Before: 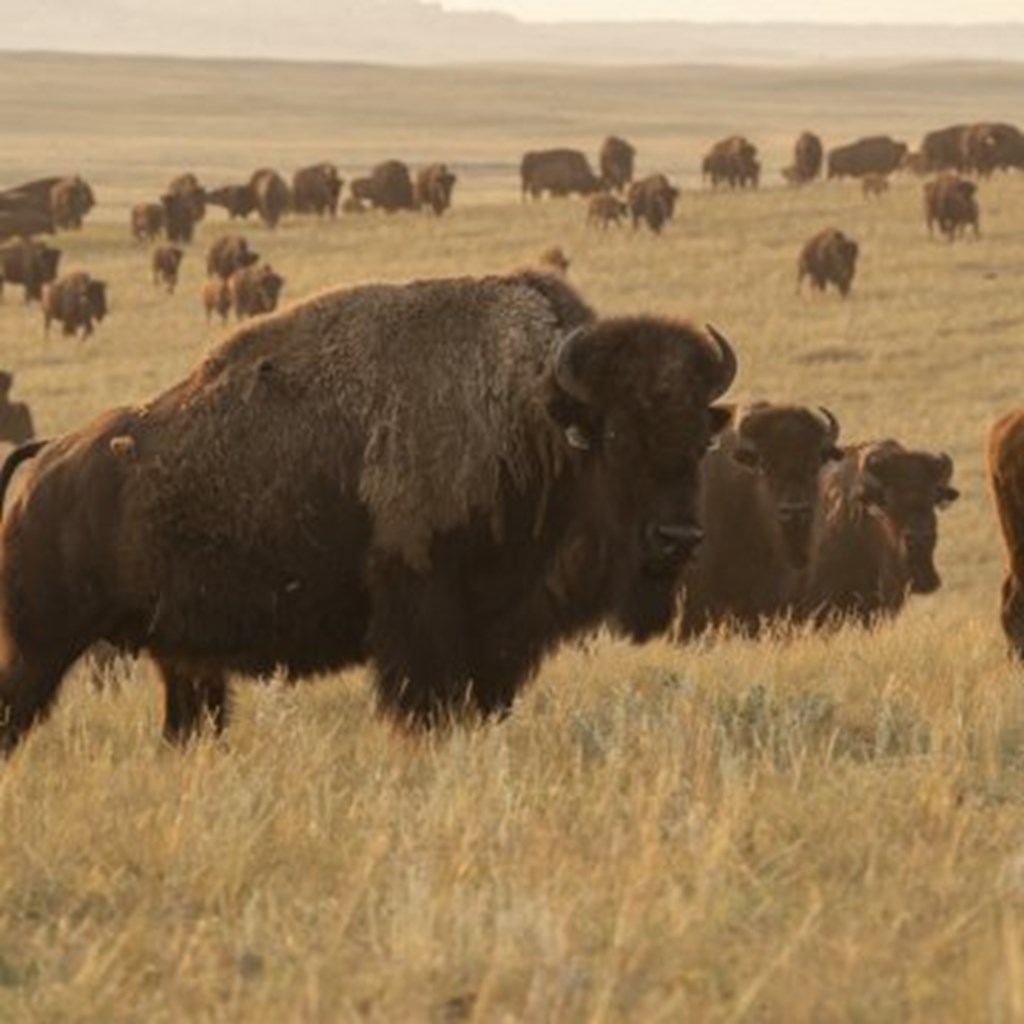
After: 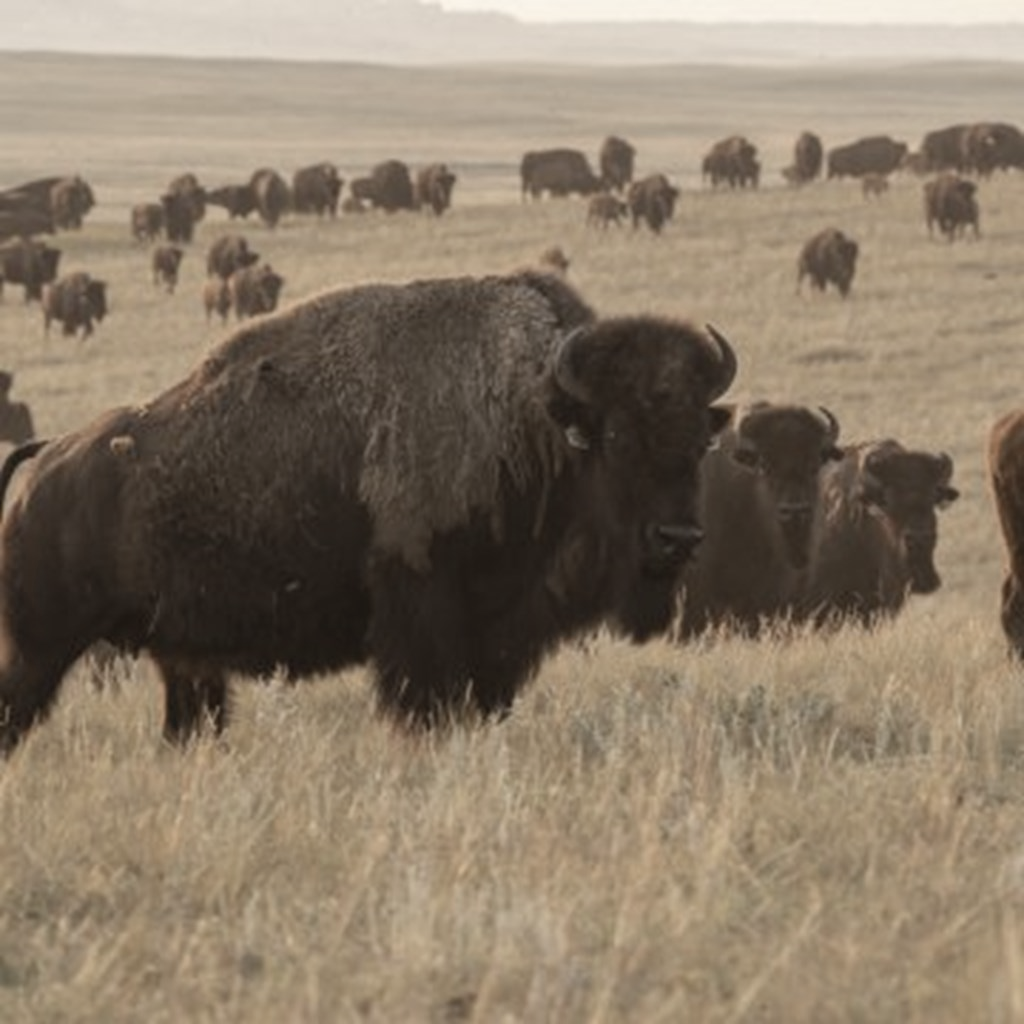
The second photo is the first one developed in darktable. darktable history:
color correction: highlights b* -0.05, saturation 0.541
